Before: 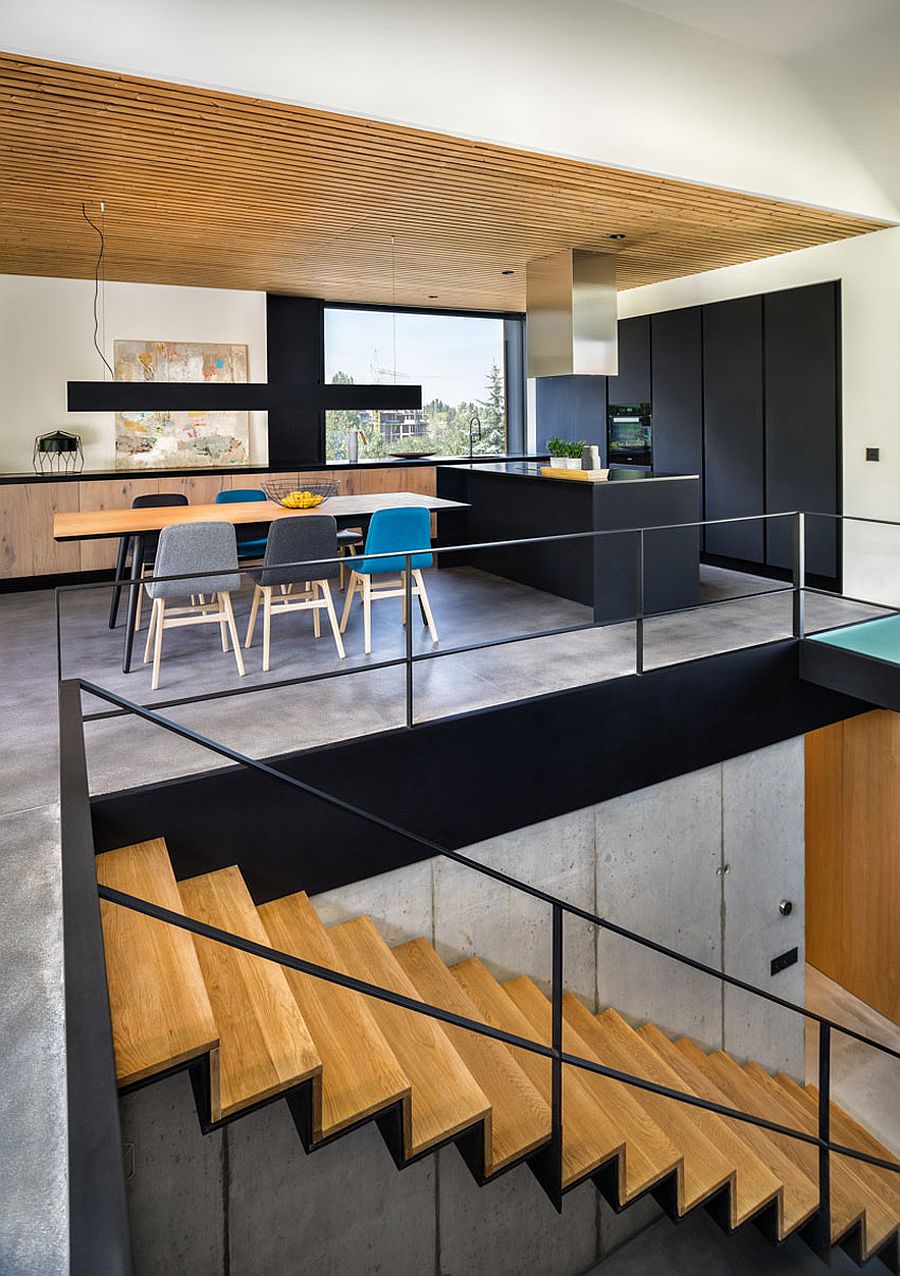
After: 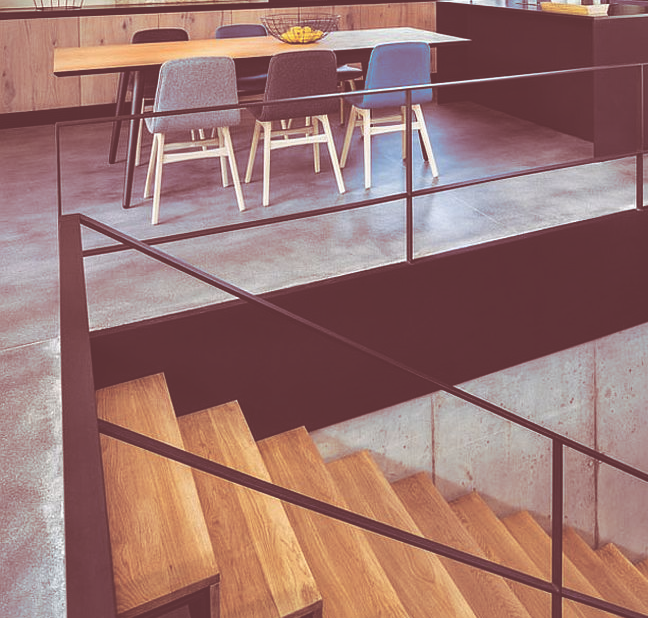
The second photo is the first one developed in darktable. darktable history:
split-toning: highlights › hue 187.2°, highlights › saturation 0.83, balance -68.05, compress 56.43%
crop: top 36.498%, right 27.964%, bottom 14.995%
exposure: black level correction -0.062, exposure -0.05 EV, compensate highlight preservation false
